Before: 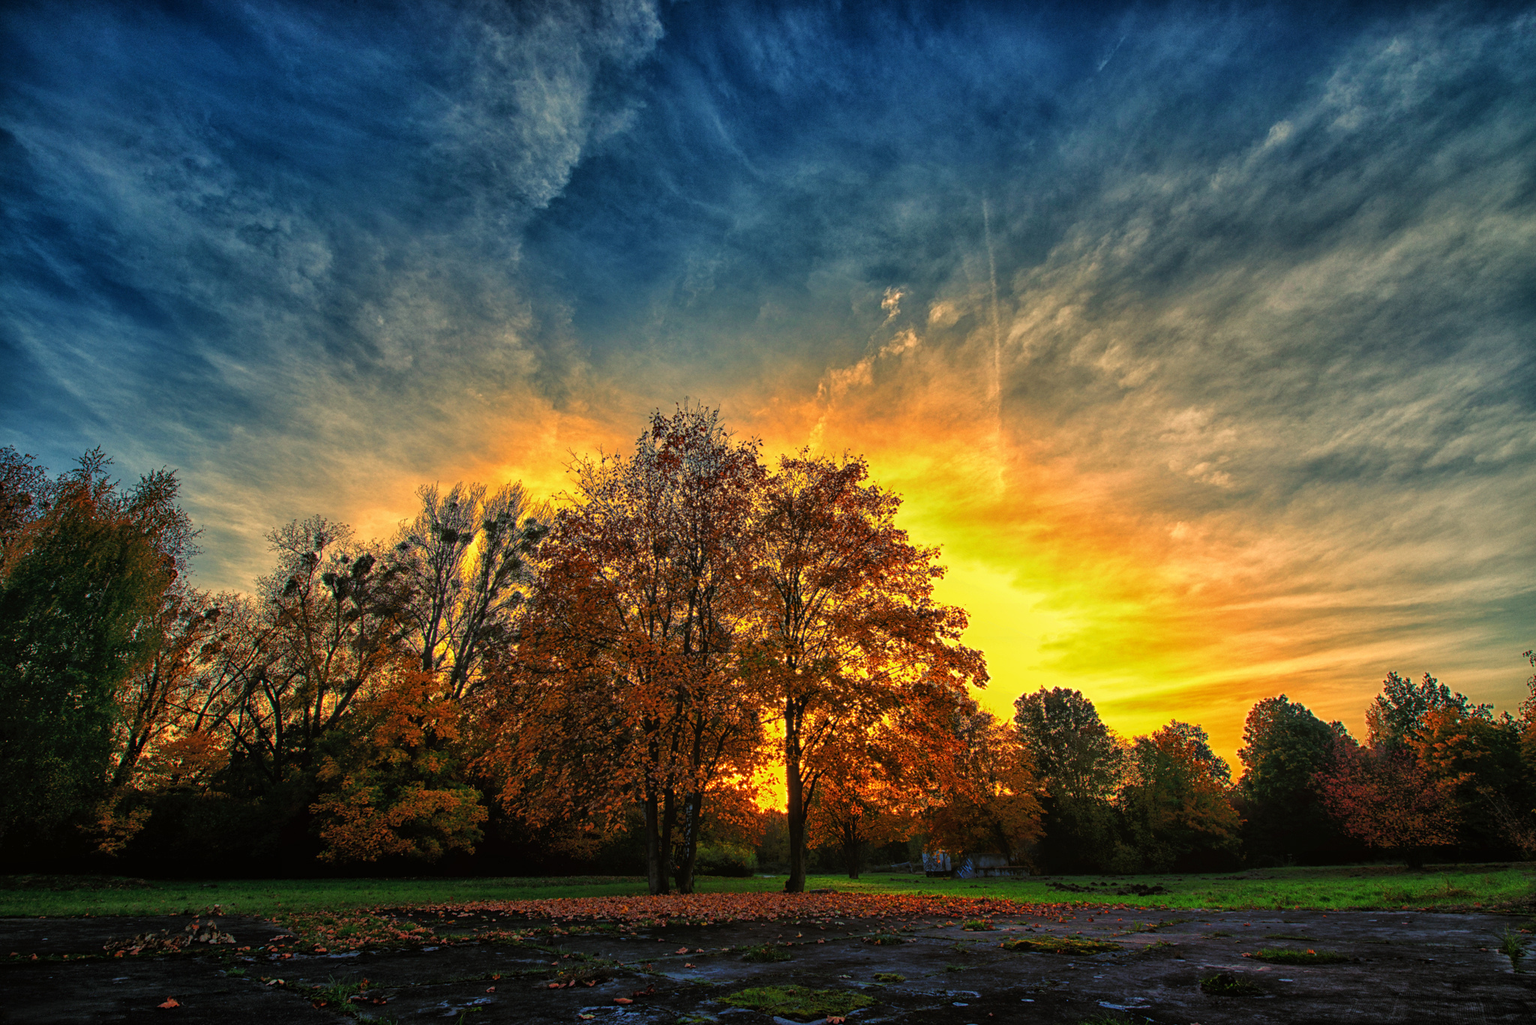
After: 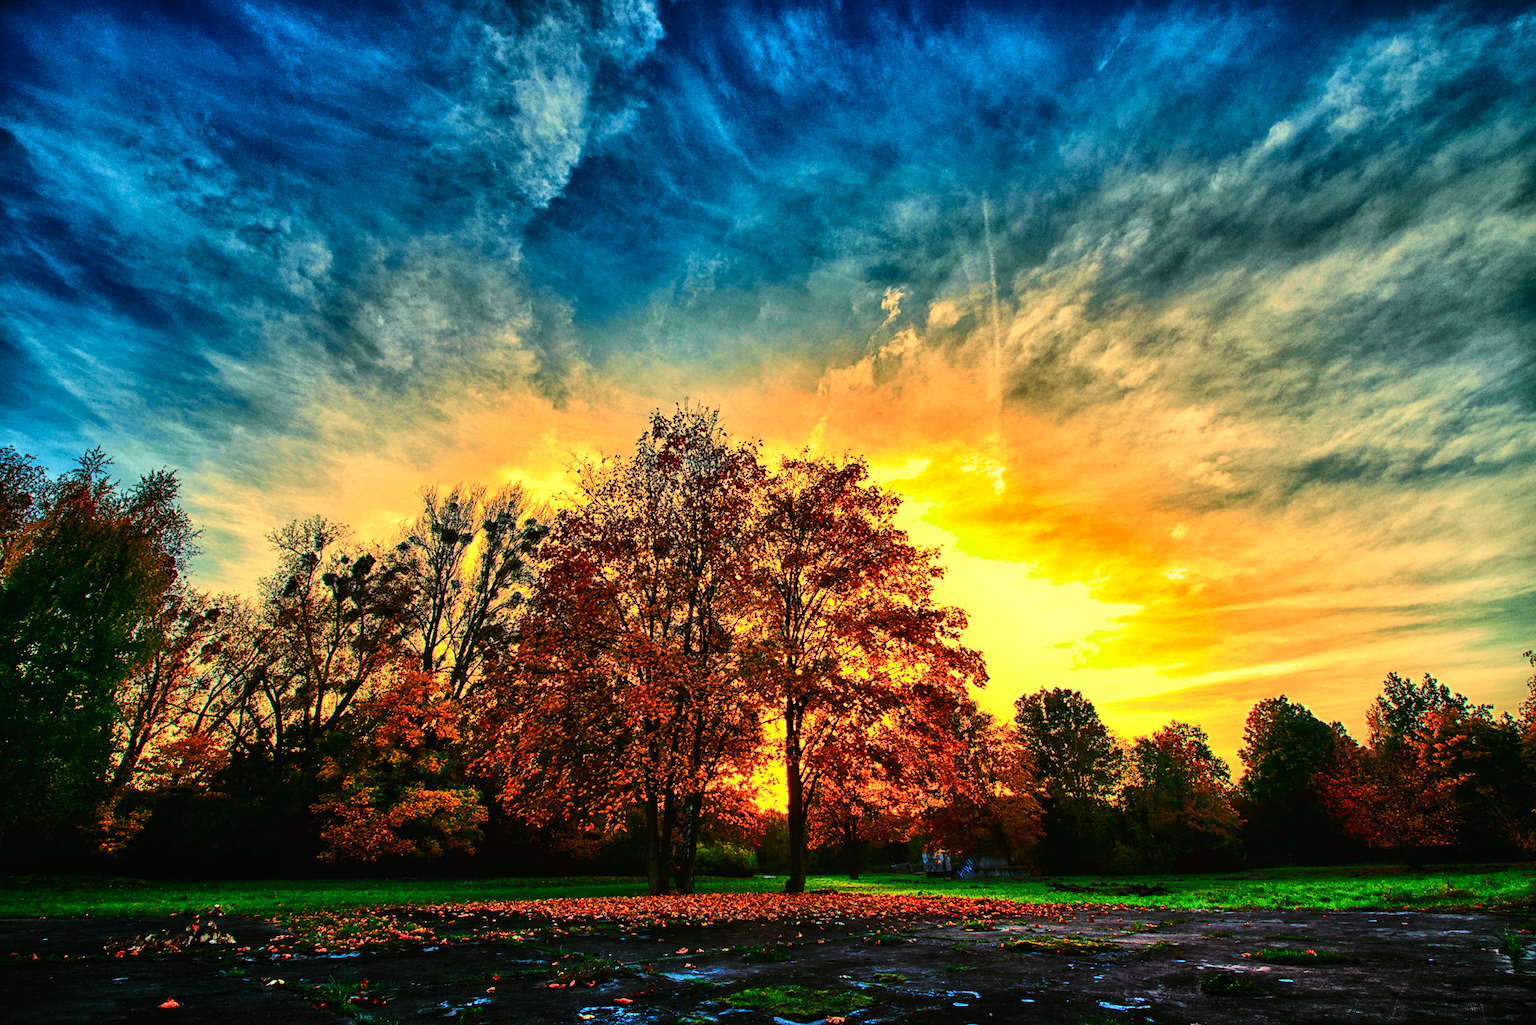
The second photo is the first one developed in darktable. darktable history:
vignetting: fall-off start 97.23%, saturation -0.024, center (-0.033, -0.042), width/height ratio 1.179, unbound false
tone equalizer: -8 EV -0.75 EV, -7 EV -0.7 EV, -6 EV -0.6 EV, -5 EV -0.4 EV, -3 EV 0.4 EV, -2 EV 0.6 EV, -1 EV 0.7 EV, +0 EV 0.75 EV, edges refinement/feathering 500, mask exposure compensation -1.57 EV, preserve details no
shadows and highlights: low approximation 0.01, soften with gaussian
tone curve: curves: ch0 [(0, 0.003) (0.044, 0.032) (0.12, 0.089) (0.19, 0.175) (0.271, 0.294) (0.457, 0.546) (0.588, 0.71) (0.701, 0.815) (0.86, 0.922) (1, 0.982)]; ch1 [(0, 0) (0.247, 0.215) (0.433, 0.382) (0.466, 0.426) (0.493, 0.481) (0.501, 0.5) (0.517, 0.524) (0.557, 0.582) (0.598, 0.651) (0.671, 0.735) (0.796, 0.85) (1, 1)]; ch2 [(0, 0) (0.249, 0.216) (0.357, 0.317) (0.448, 0.432) (0.478, 0.492) (0.498, 0.499) (0.517, 0.53) (0.537, 0.57) (0.569, 0.623) (0.61, 0.663) (0.706, 0.75) (0.808, 0.809) (0.991, 0.968)], color space Lab, independent channels, preserve colors none
